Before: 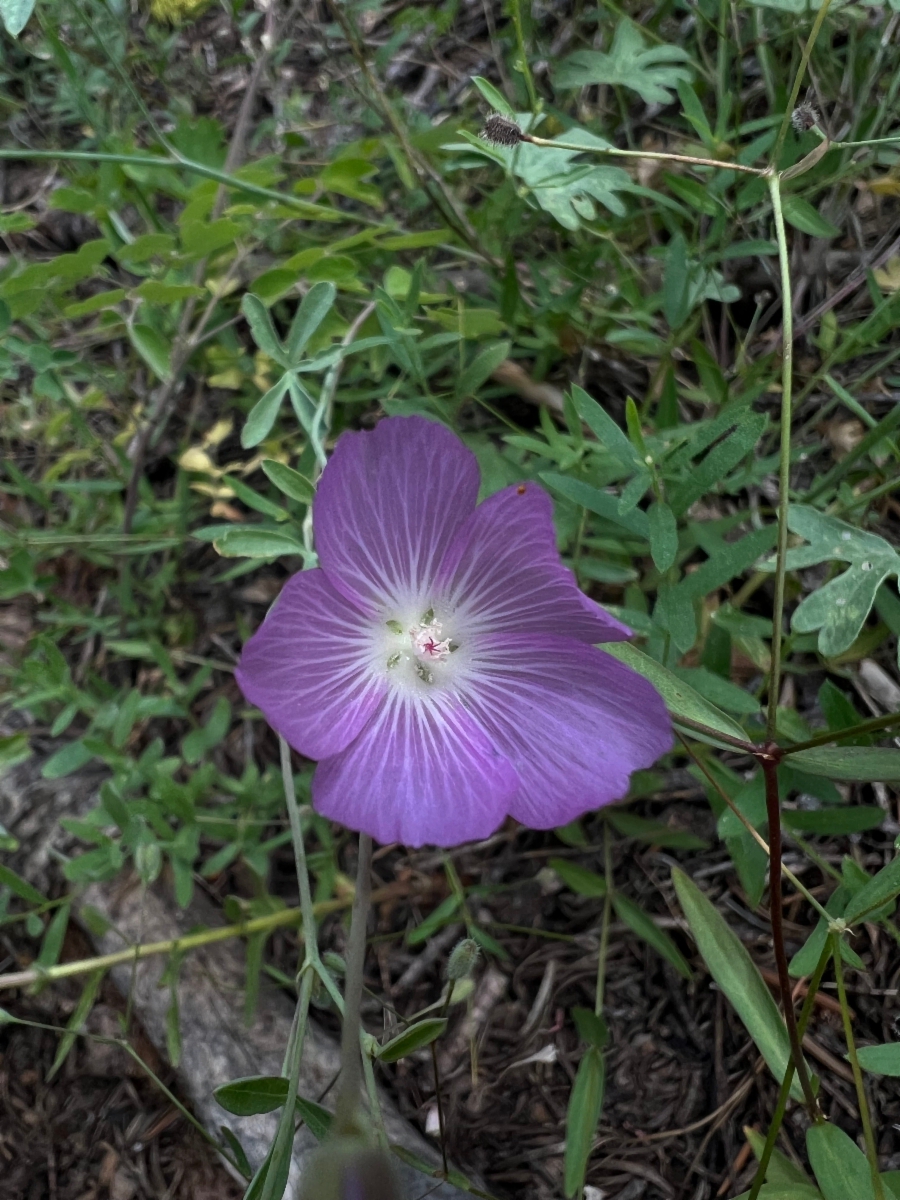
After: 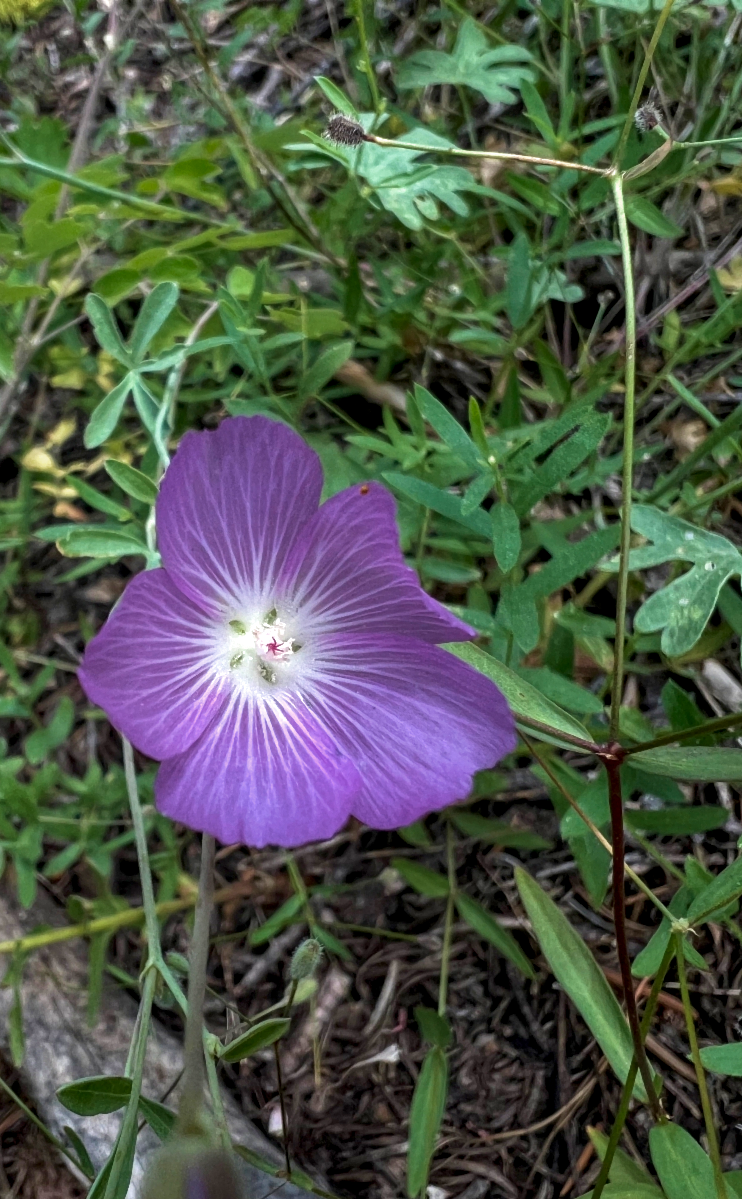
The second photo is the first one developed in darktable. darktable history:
crop: left 17.445%, bottom 0.024%
color zones: curves: ch0 [(0, 0.444) (0.143, 0.442) (0.286, 0.441) (0.429, 0.441) (0.571, 0.441) (0.714, 0.441) (0.857, 0.442) (1, 0.444)]
local contrast: on, module defaults
exposure: black level correction 0.001, exposure 0.499 EV, compensate highlight preservation false
velvia: on, module defaults
